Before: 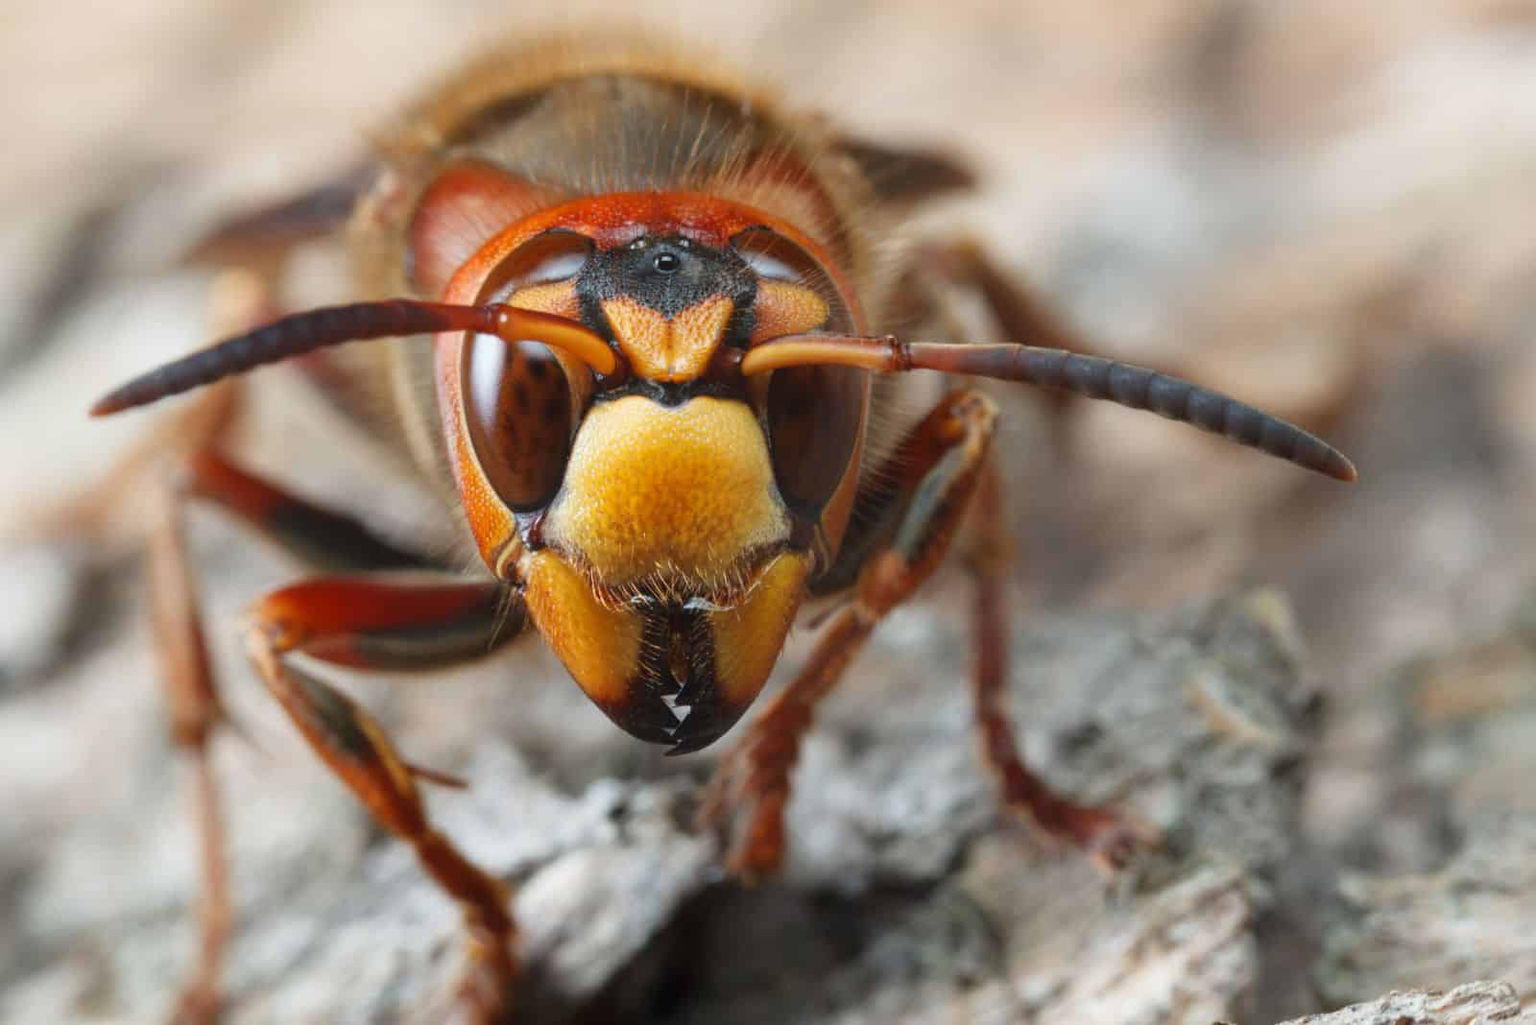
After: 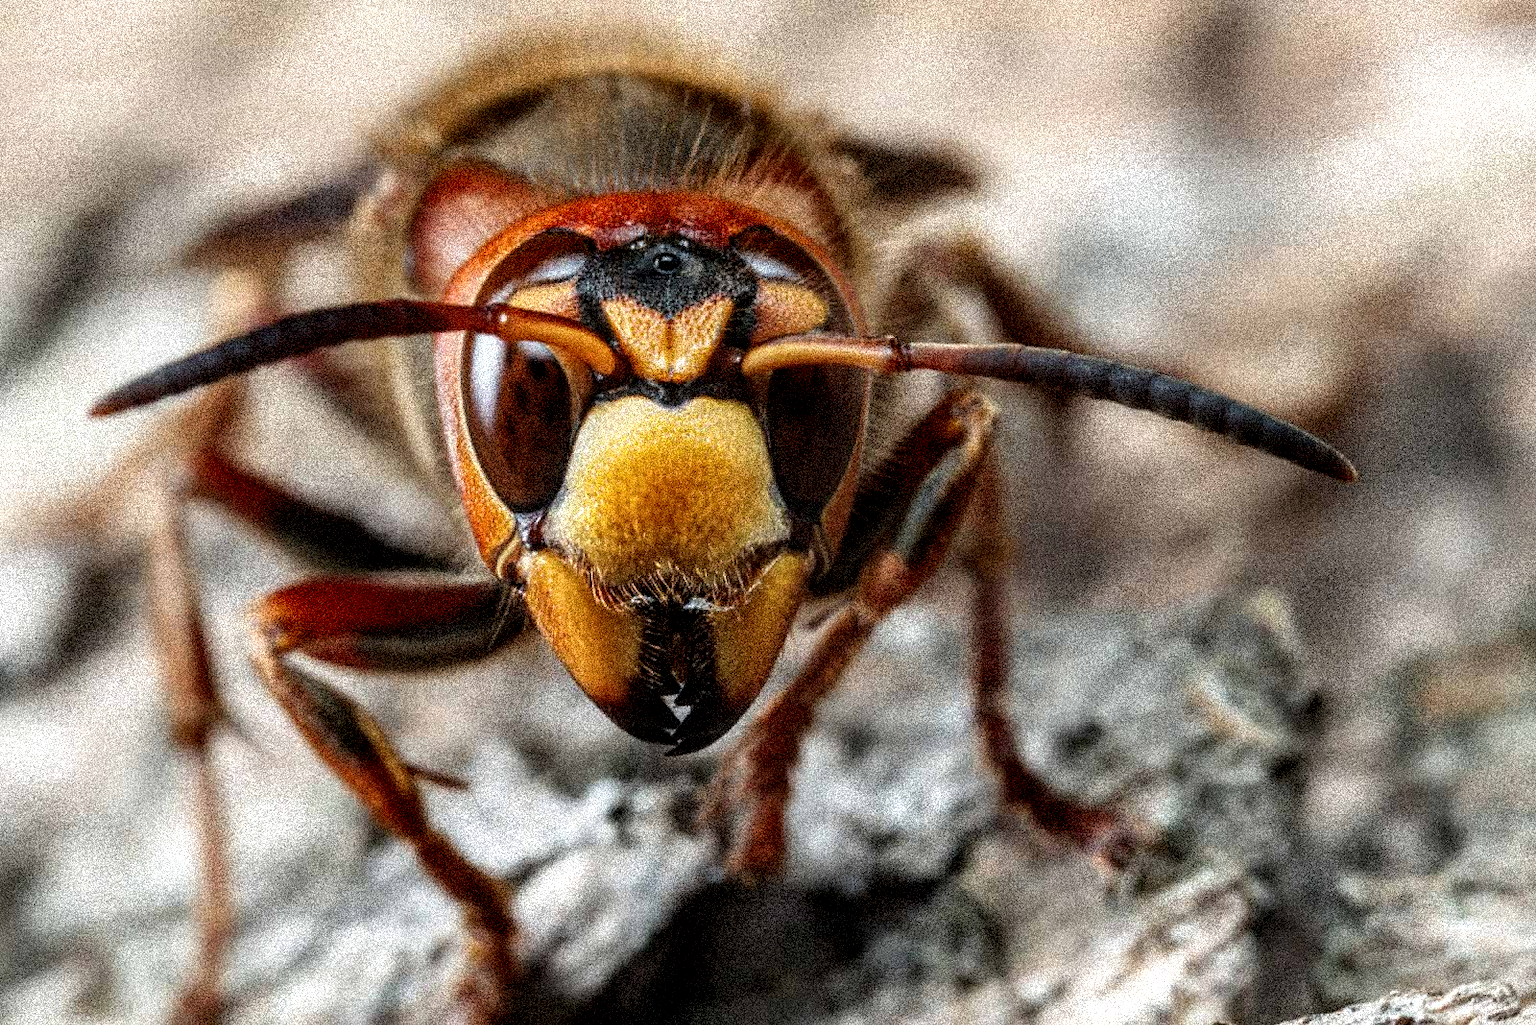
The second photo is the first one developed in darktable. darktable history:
grain: coarseness 3.75 ISO, strength 100%, mid-tones bias 0%
local contrast: highlights 19%, detail 186%
